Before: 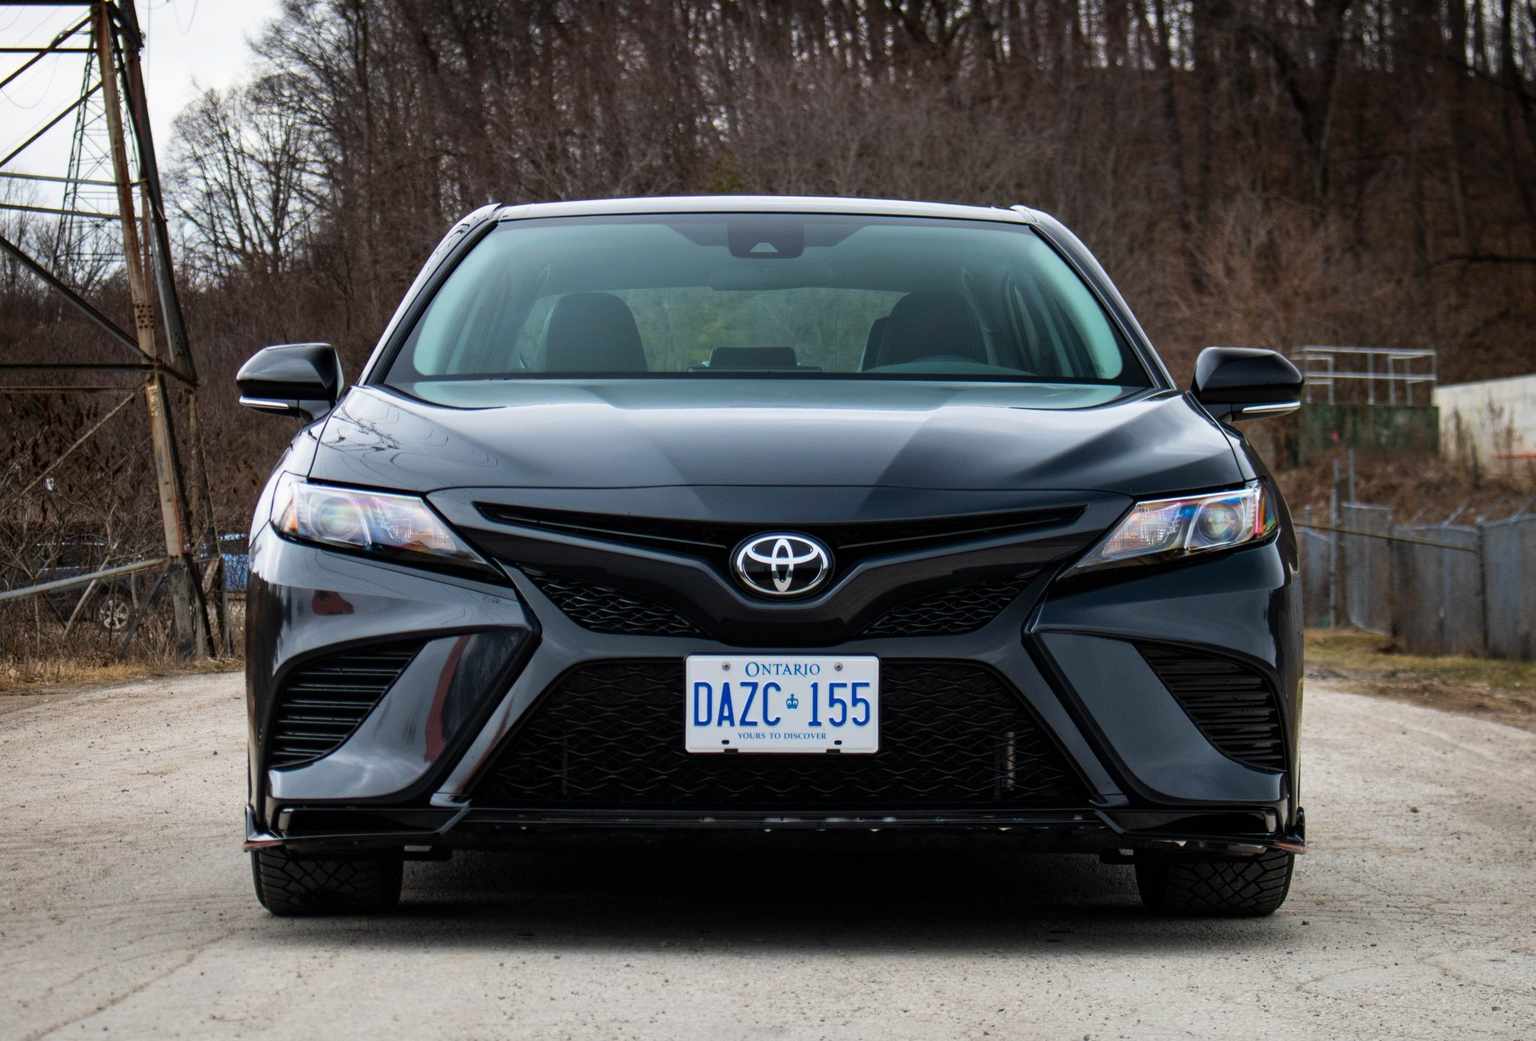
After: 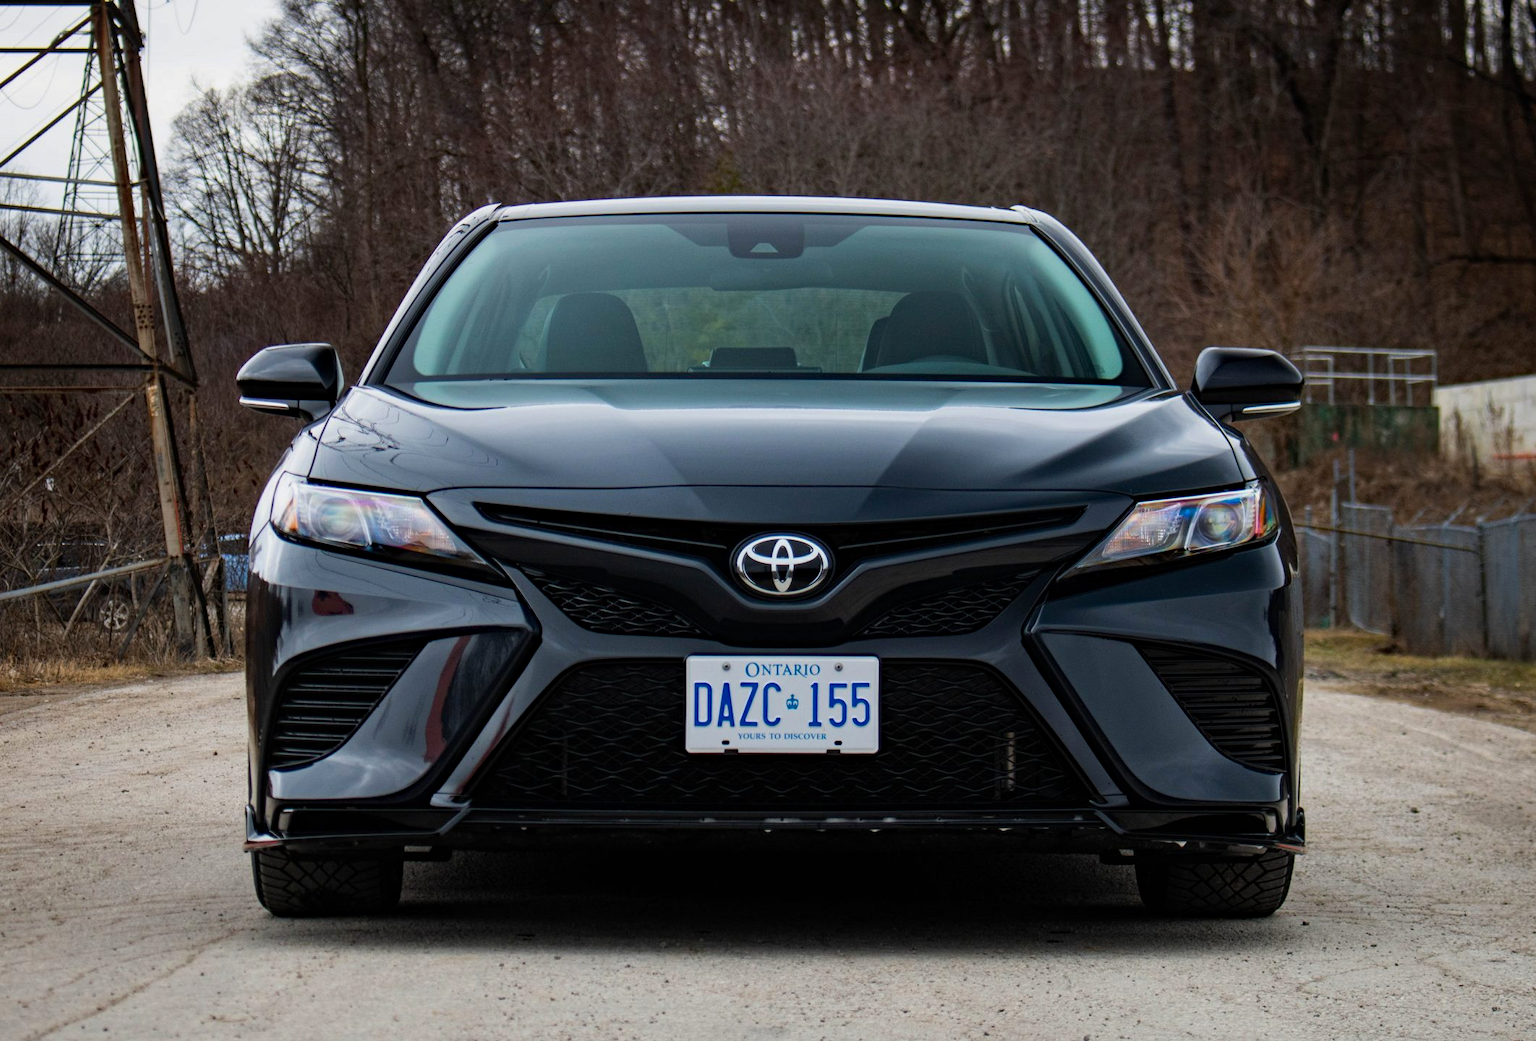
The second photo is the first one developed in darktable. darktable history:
exposure: exposure -0.156 EV, compensate exposure bias true, compensate highlight preservation false
haze removal: compatibility mode true, adaptive false
